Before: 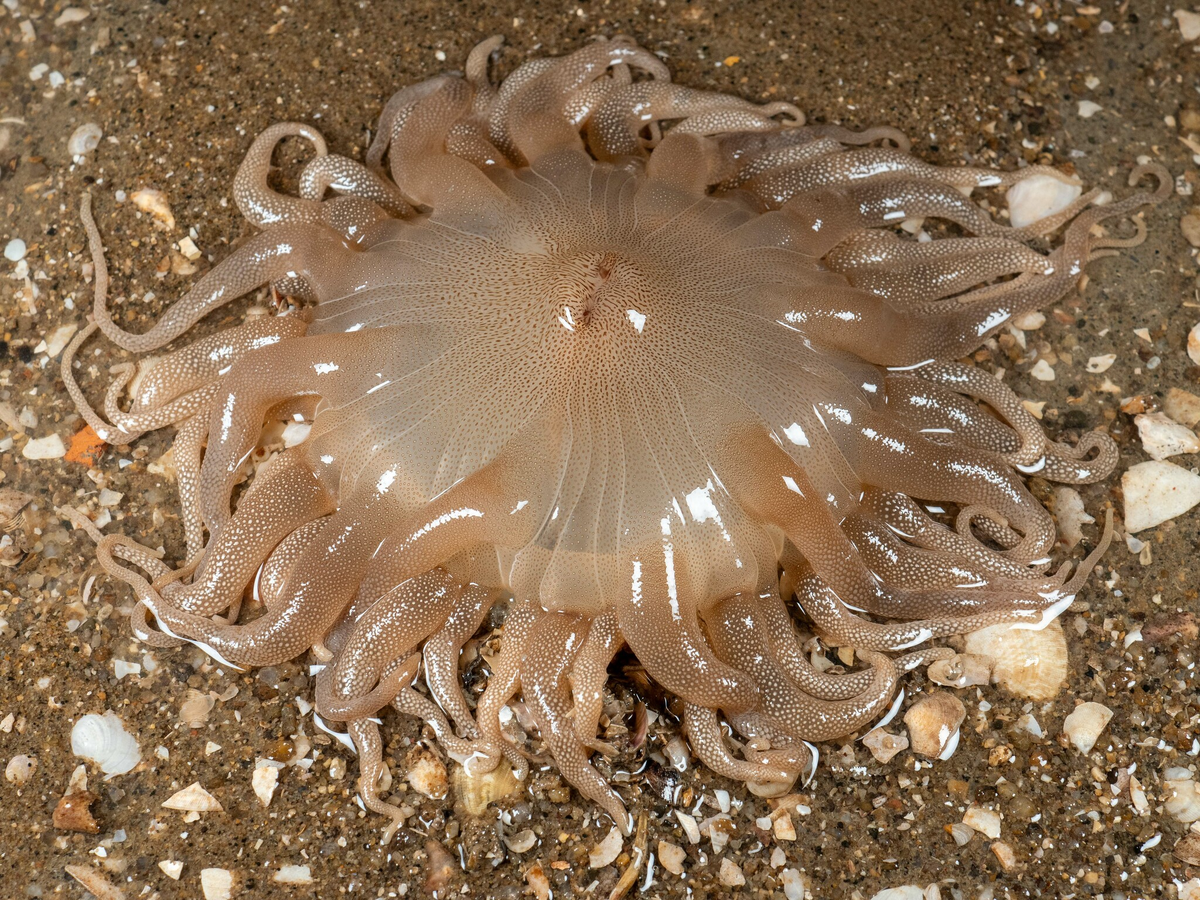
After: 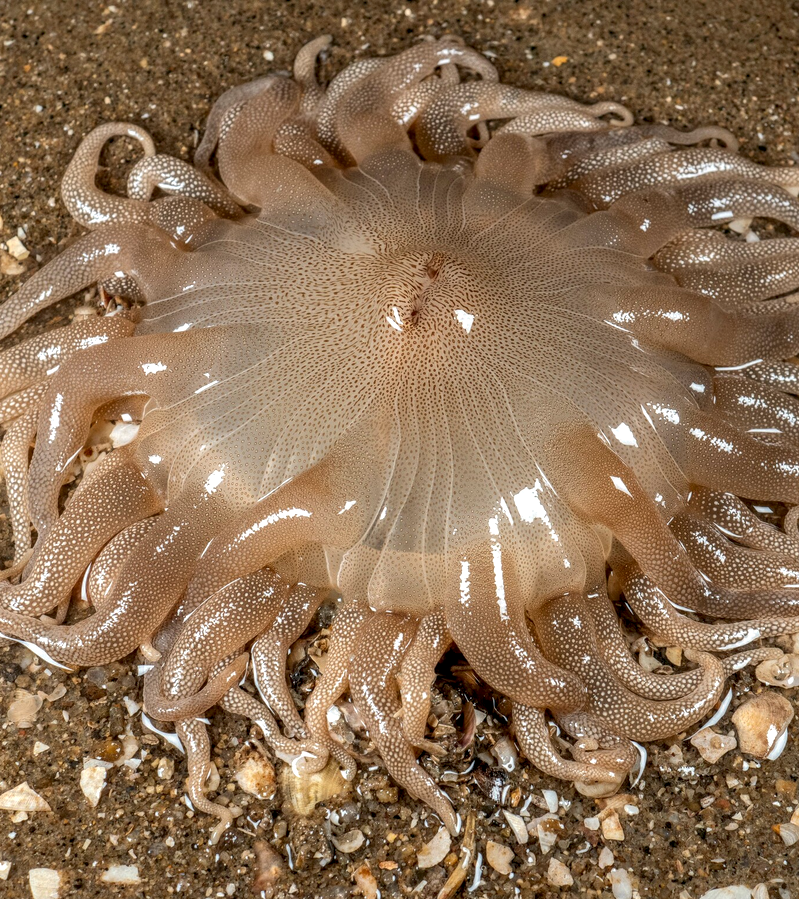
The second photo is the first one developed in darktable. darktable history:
local contrast: highlights 25%, detail 150%
crop and rotate: left 14.385%, right 18.948%
shadows and highlights: on, module defaults
